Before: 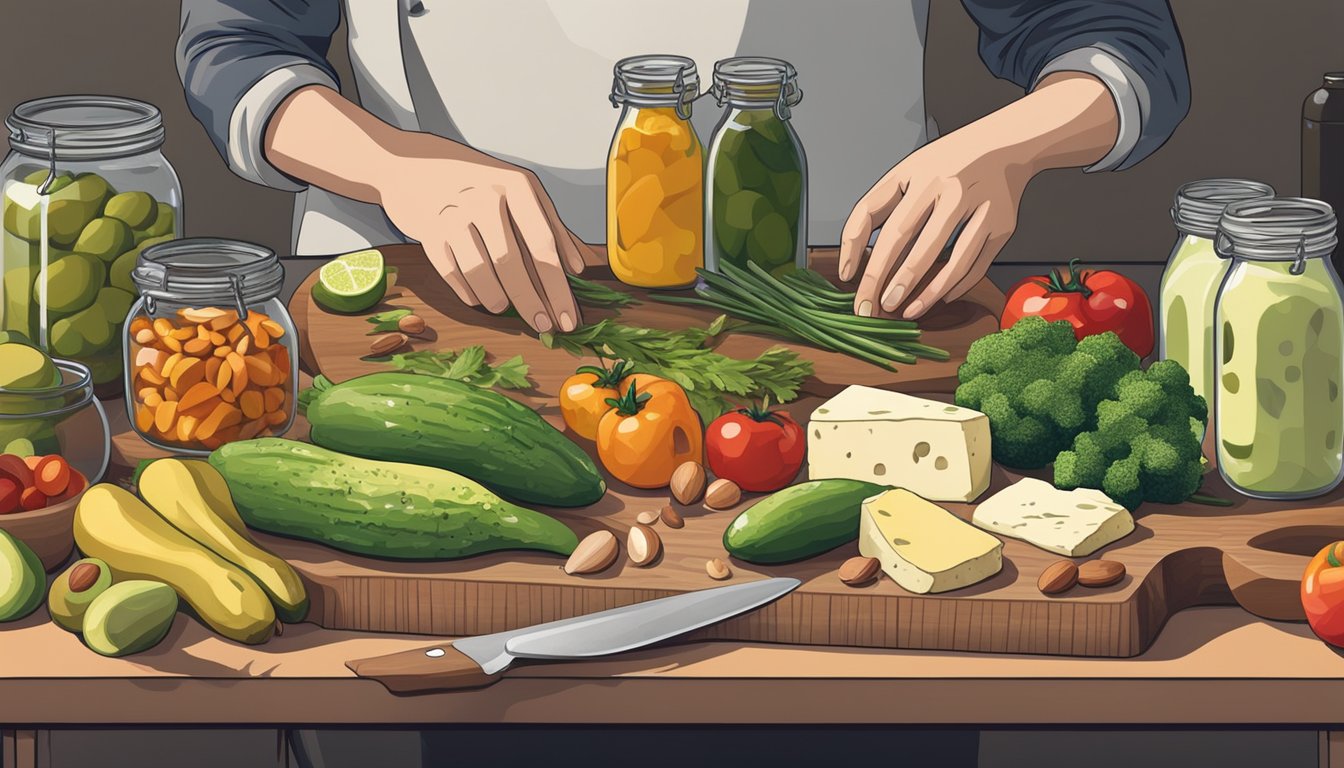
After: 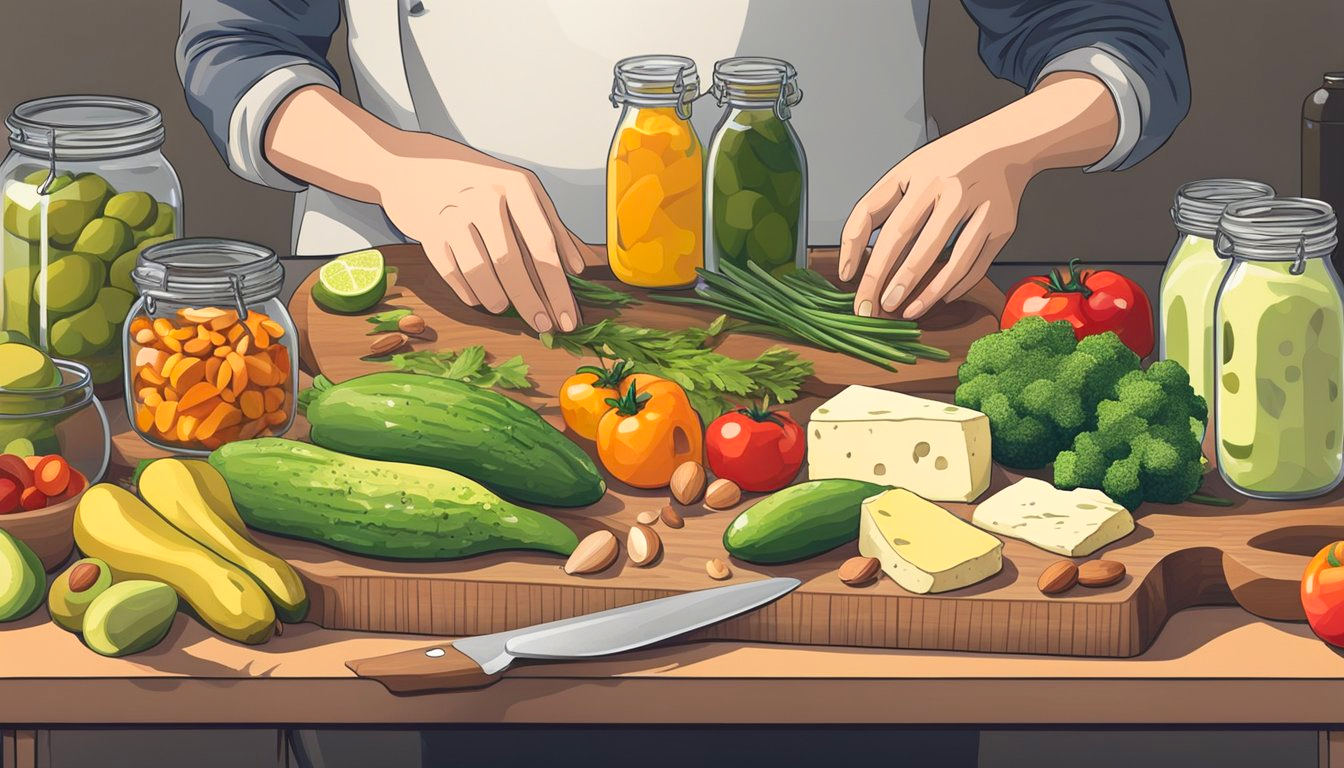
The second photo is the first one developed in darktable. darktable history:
contrast brightness saturation: brightness 0.095, saturation 0.195
tone curve: curves: ch0 [(0, 0) (0.003, 0.003) (0.011, 0.01) (0.025, 0.023) (0.044, 0.041) (0.069, 0.064) (0.1, 0.092) (0.136, 0.125) (0.177, 0.163) (0.224, 0.207) (0.277, 0.255) (0.335, 0.309) (0.399, 0.375) (0.468, 0.459) (0.543, 0.548) (0.623, 0.629) (0.709, 0.716) (0.801, 0.808) (0.898, 0.911) (1, 1)], color space Lab, independent channels
shadows and highlights: shadows -24.91, highlights 51.33, soften with gaussian
